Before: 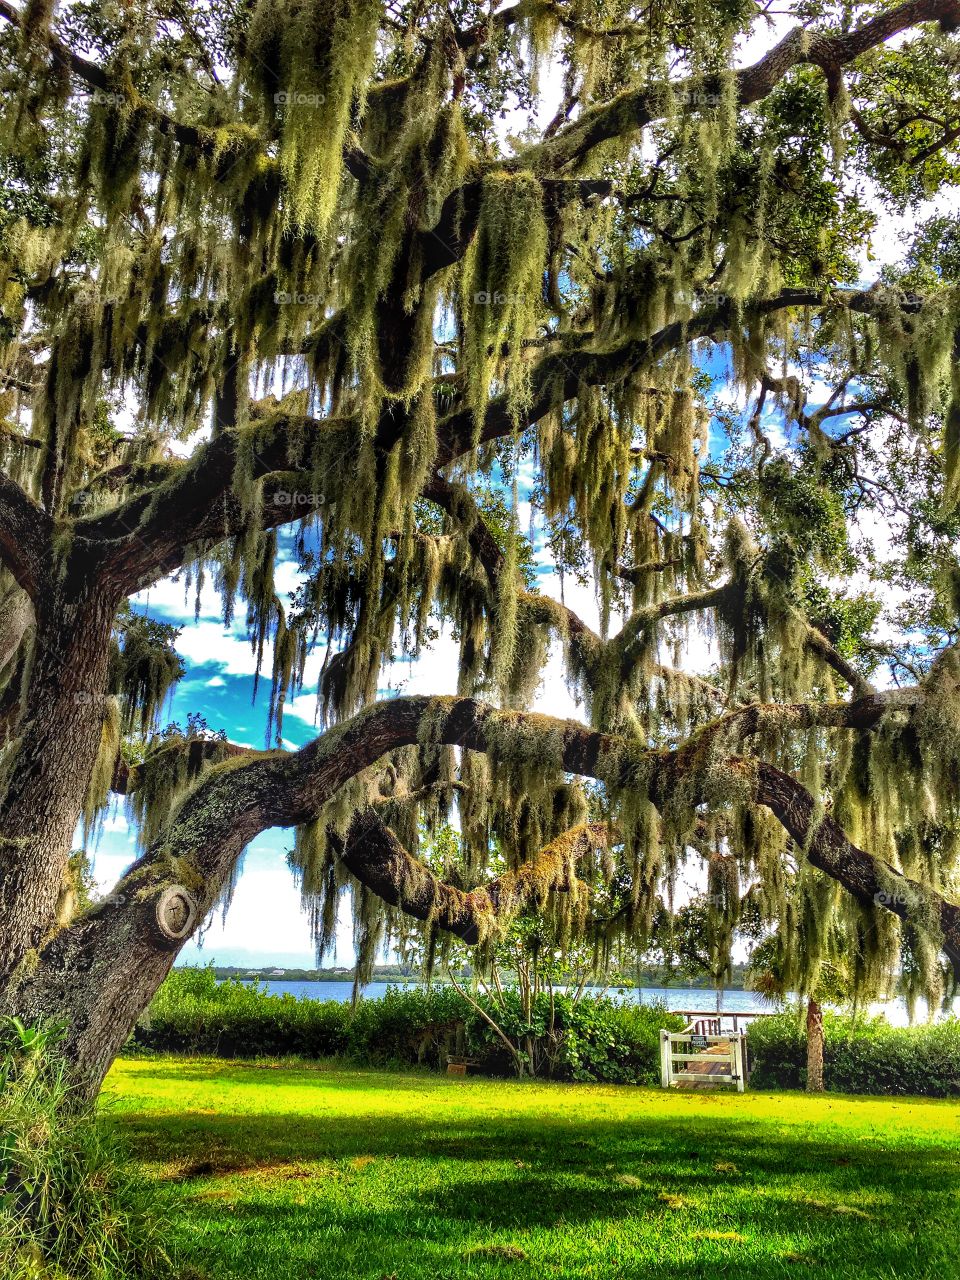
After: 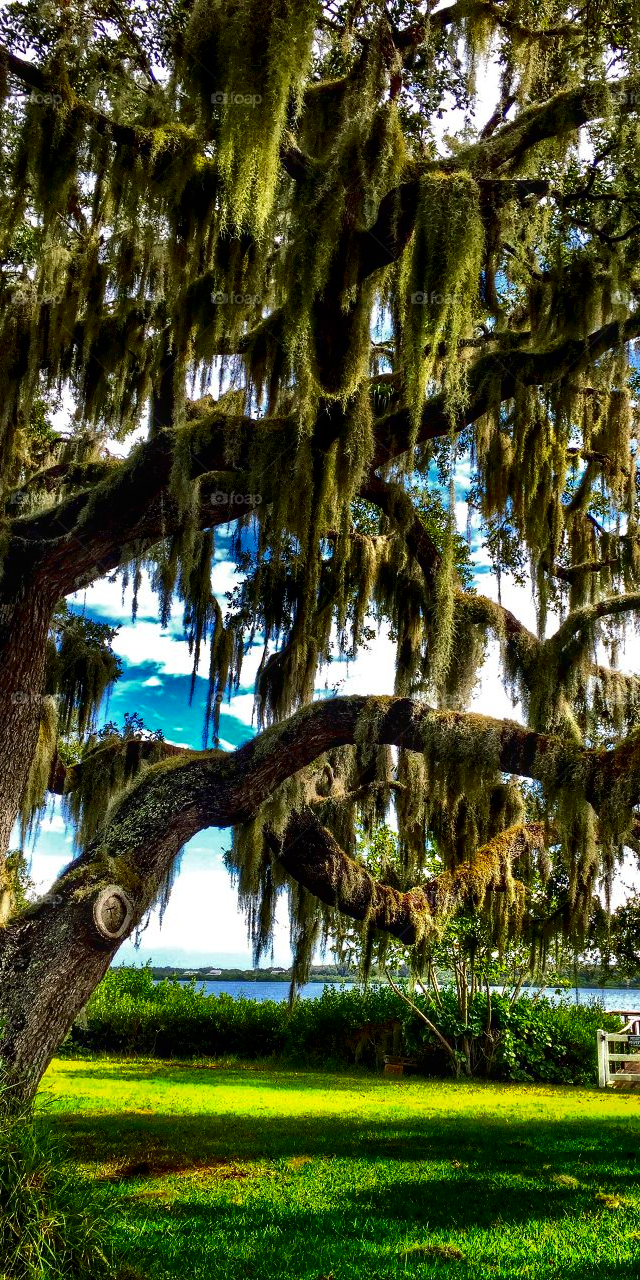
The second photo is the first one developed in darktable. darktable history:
contrast brightness saturation: contrast 0.125, brightness -0.239, saturation 0.145
crop and rotate: left 6.592%, right 26.69%
